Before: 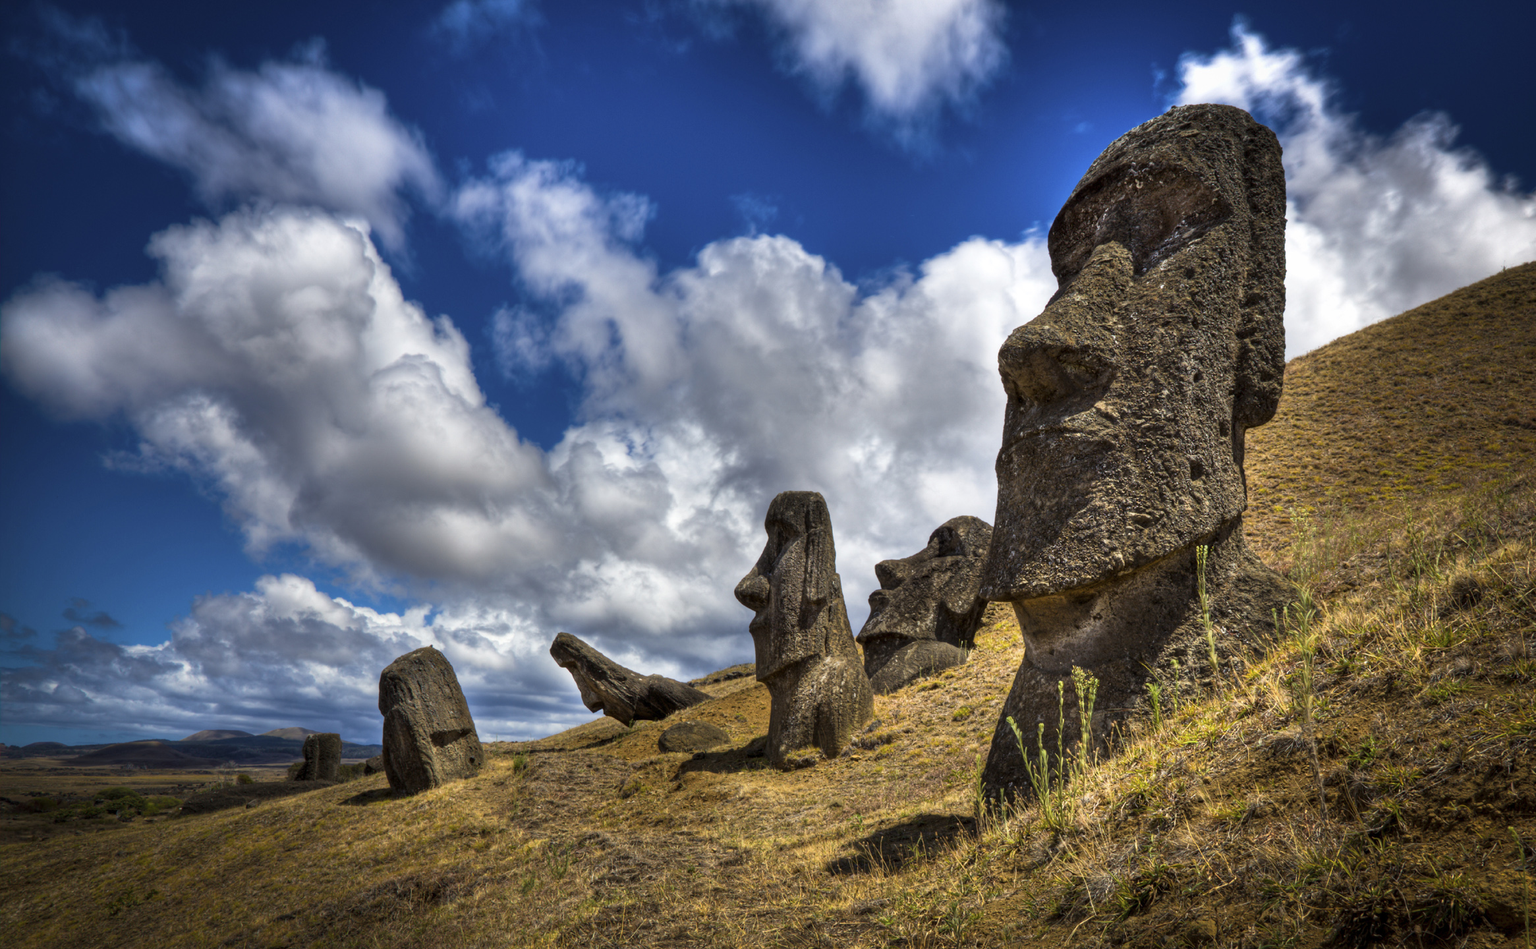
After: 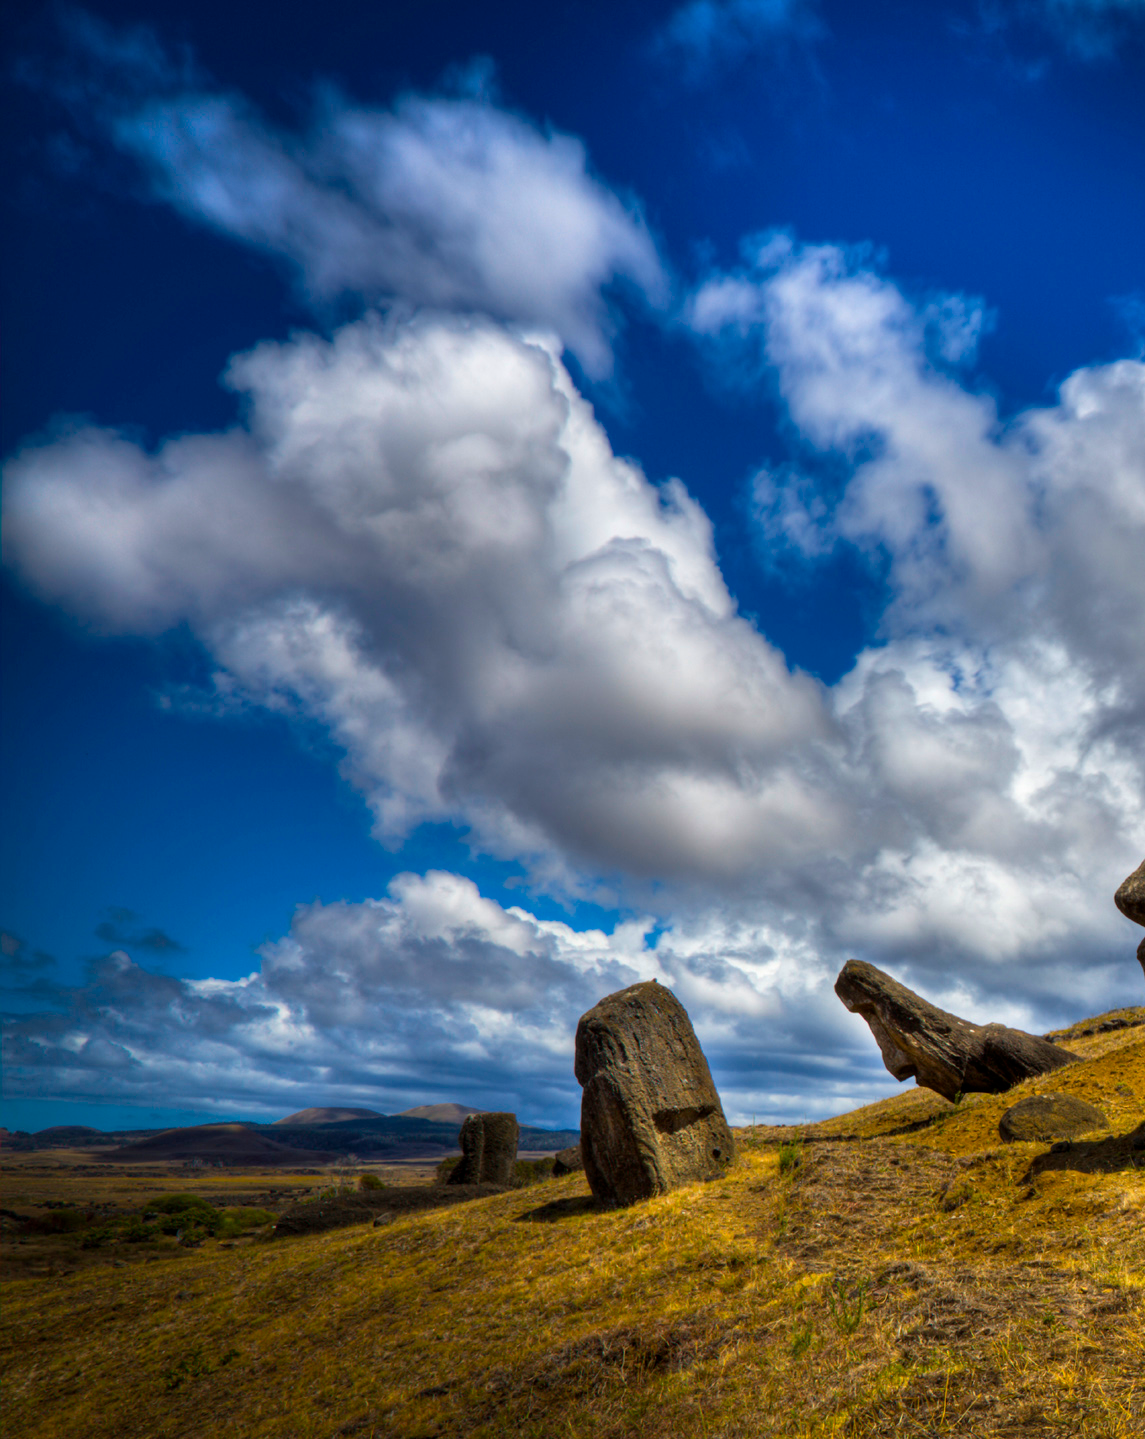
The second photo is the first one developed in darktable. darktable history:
color balance rgb: perceptual saturation grading › global saturation 30%, global vibrance 10%
crop and rotate: left 0%, top 0%, right 50.845%
